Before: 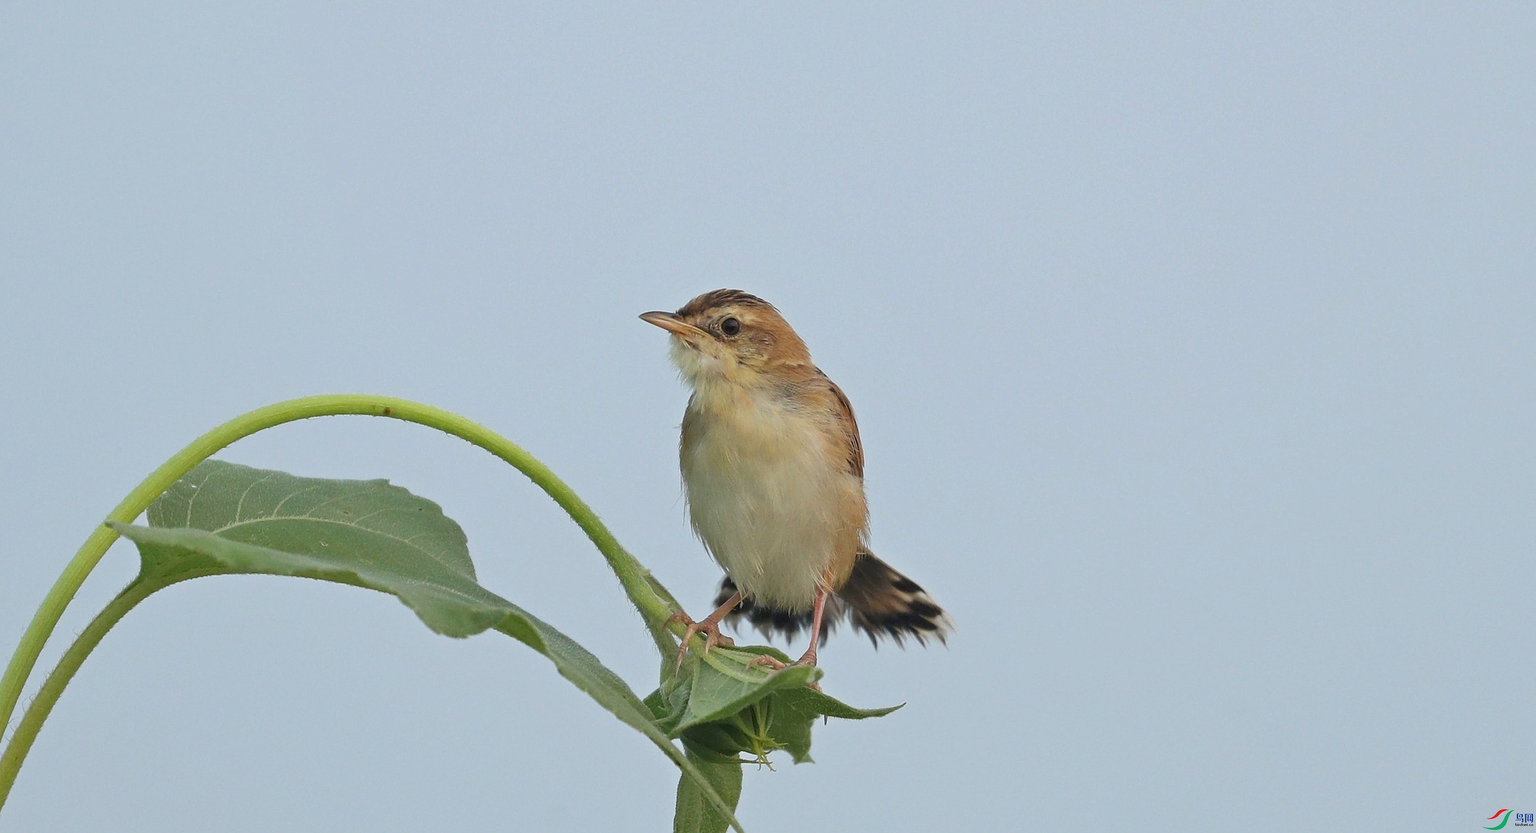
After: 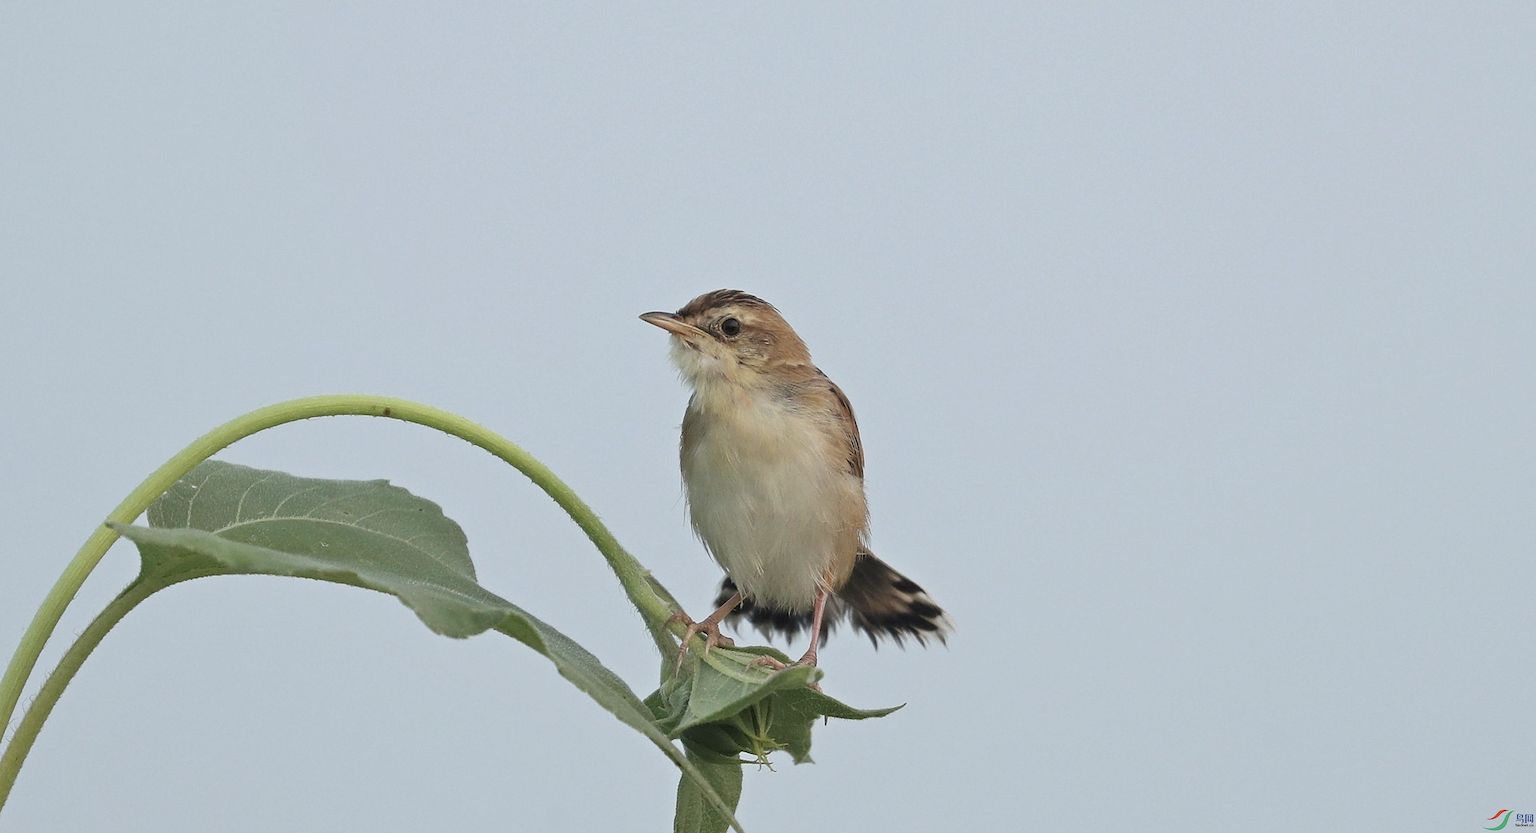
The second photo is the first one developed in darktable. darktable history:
contrast brightness saturation: contrast 0.098, saturation -0.288
